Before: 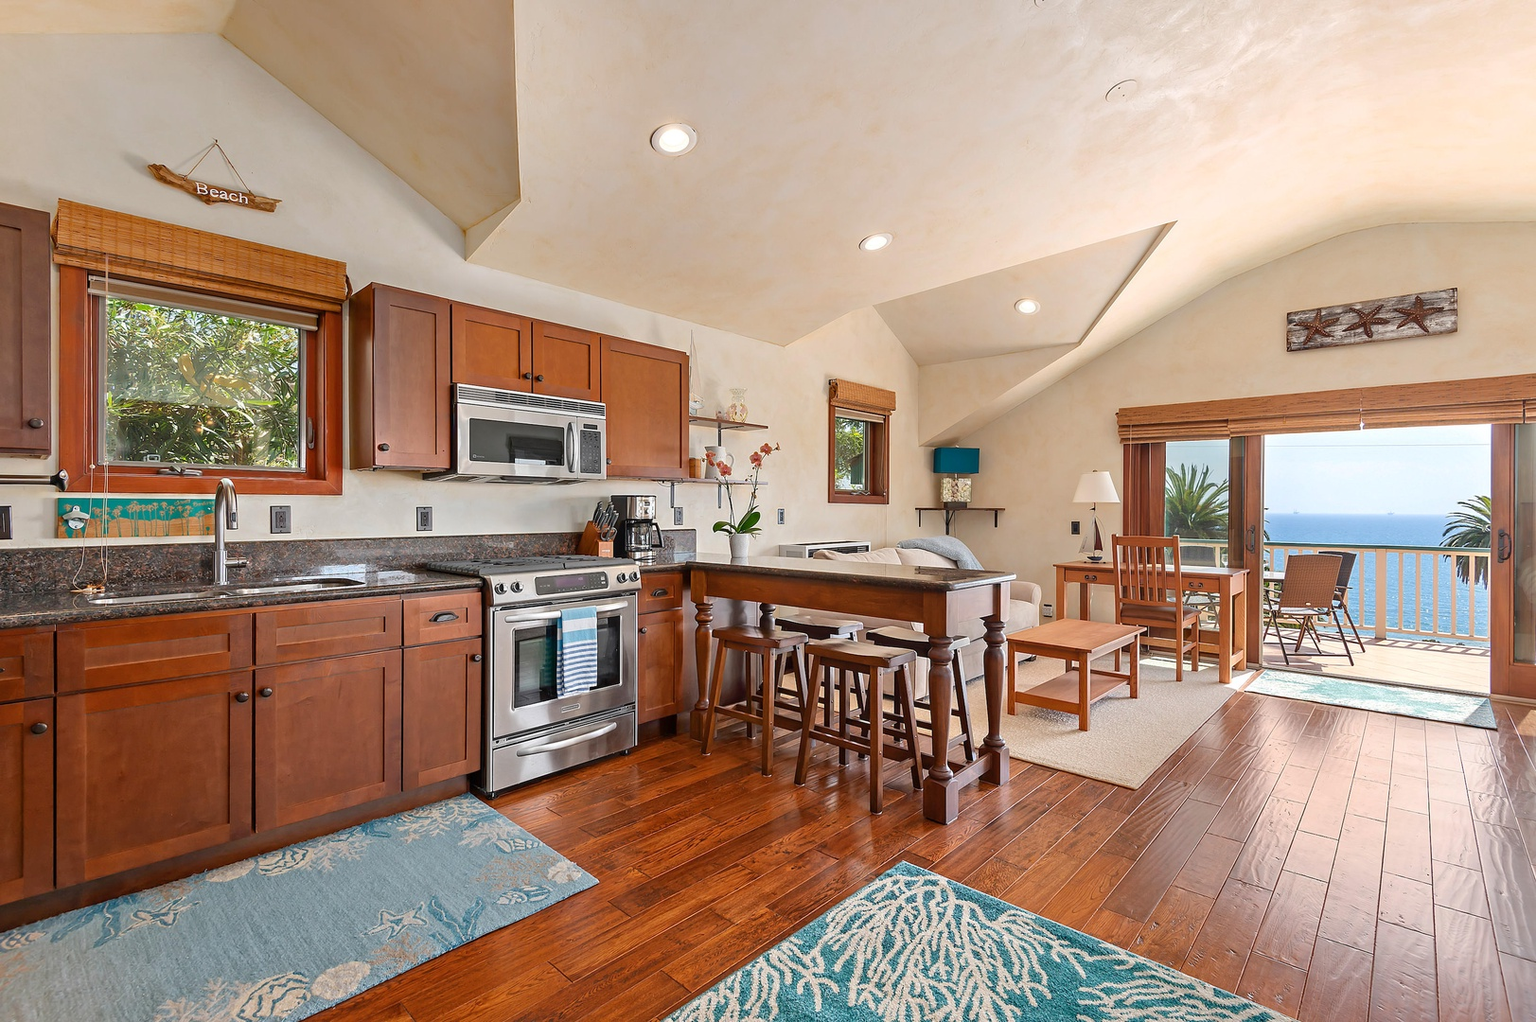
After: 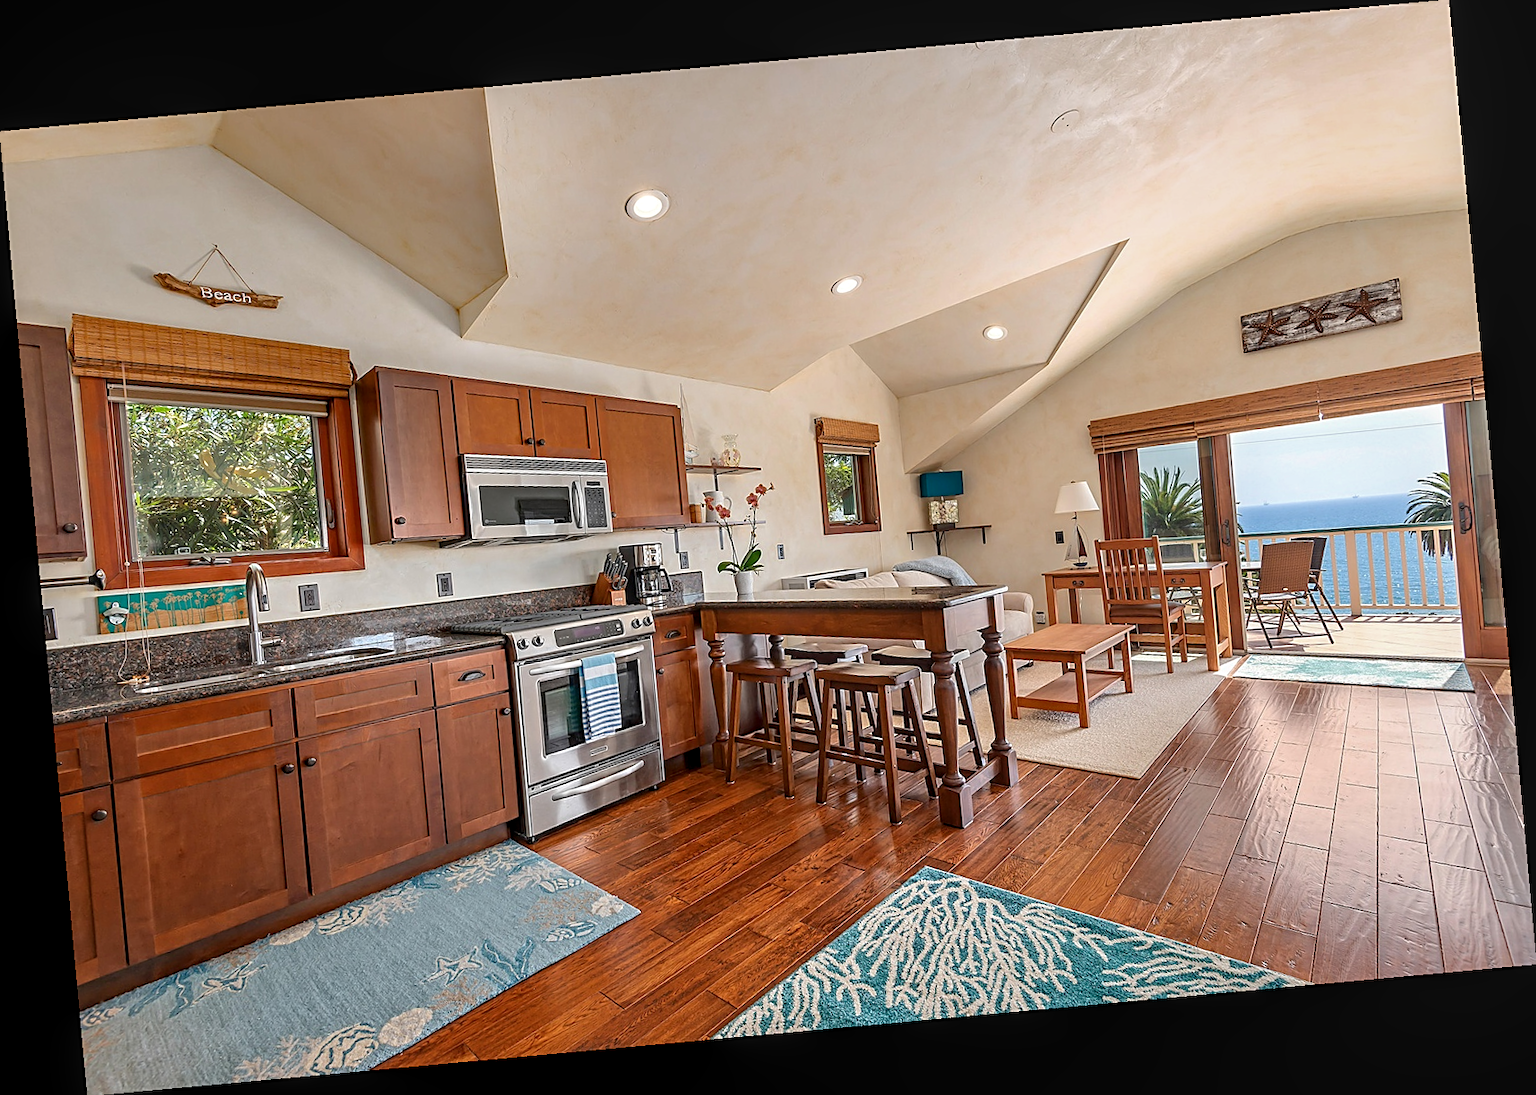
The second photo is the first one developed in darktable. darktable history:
rotate and perspective: rotation -5.2°, automatic cropping off
sharpen: on, module defaults
local contrast: on, module defaults
